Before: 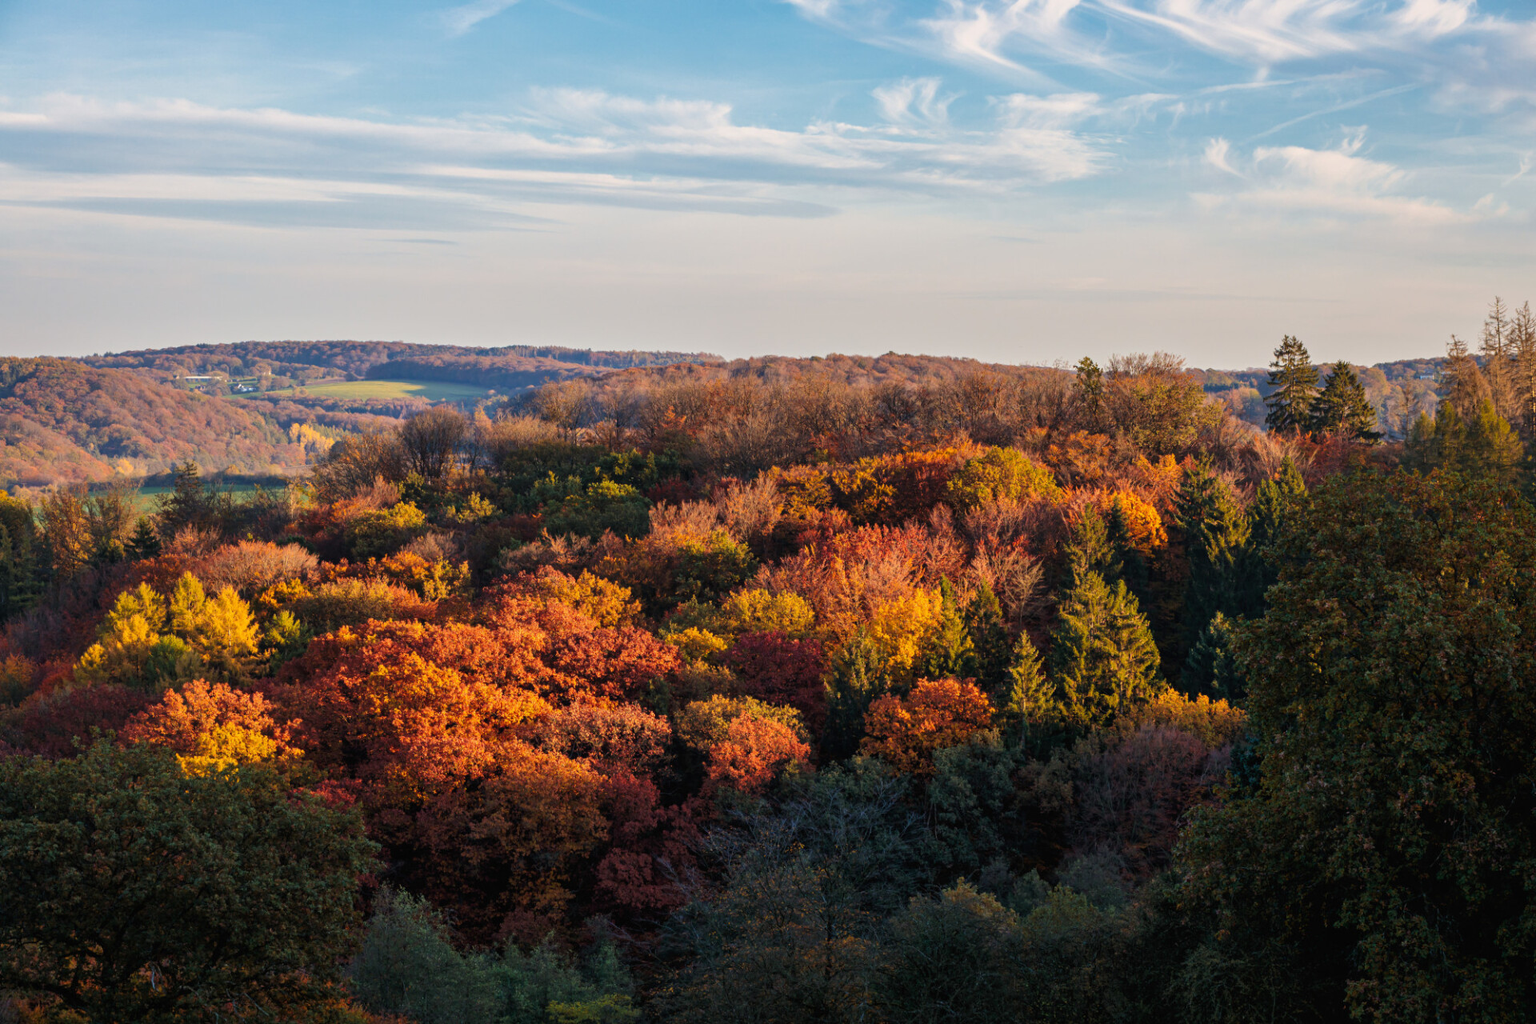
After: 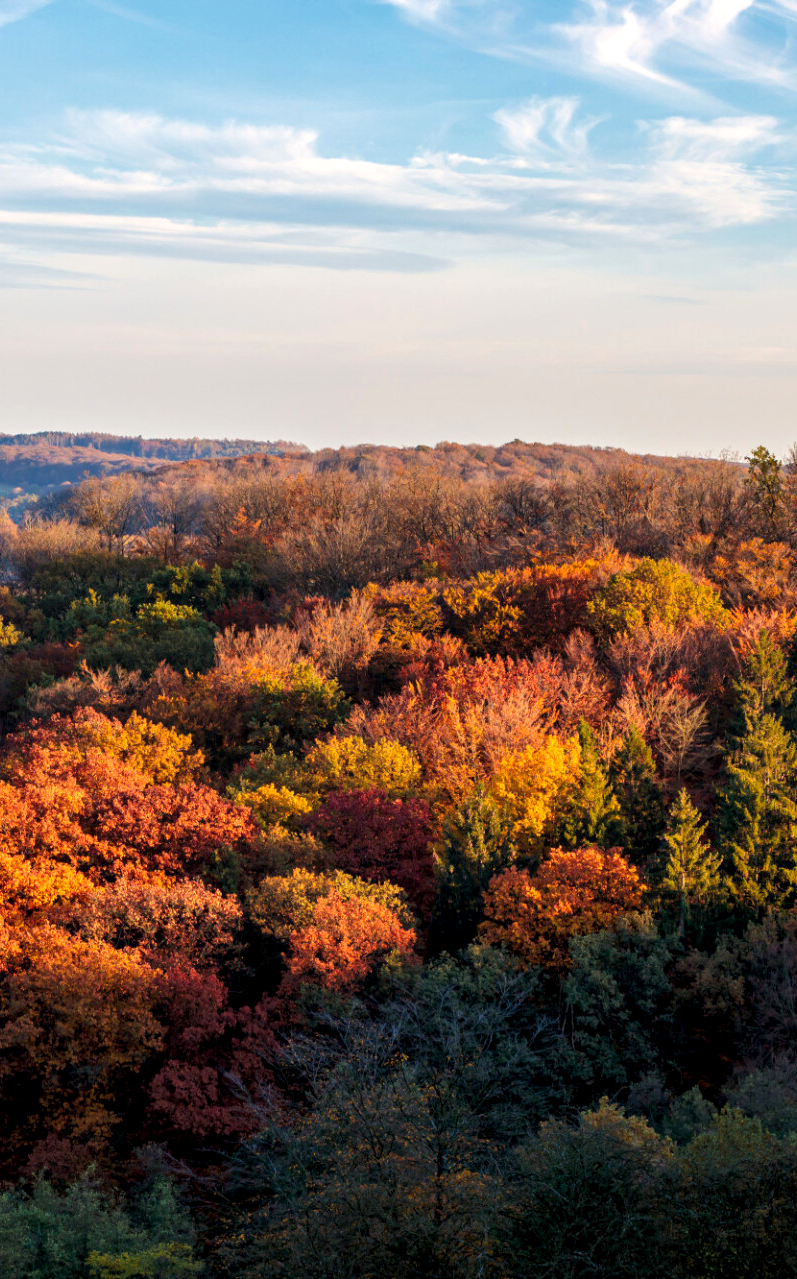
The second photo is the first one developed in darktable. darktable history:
exposure: black level correction 0.004, exposure 0.016 EV, compensate exposure bias true, compensate highlight preservation false
crop: left 31.118%, right 27.371%
